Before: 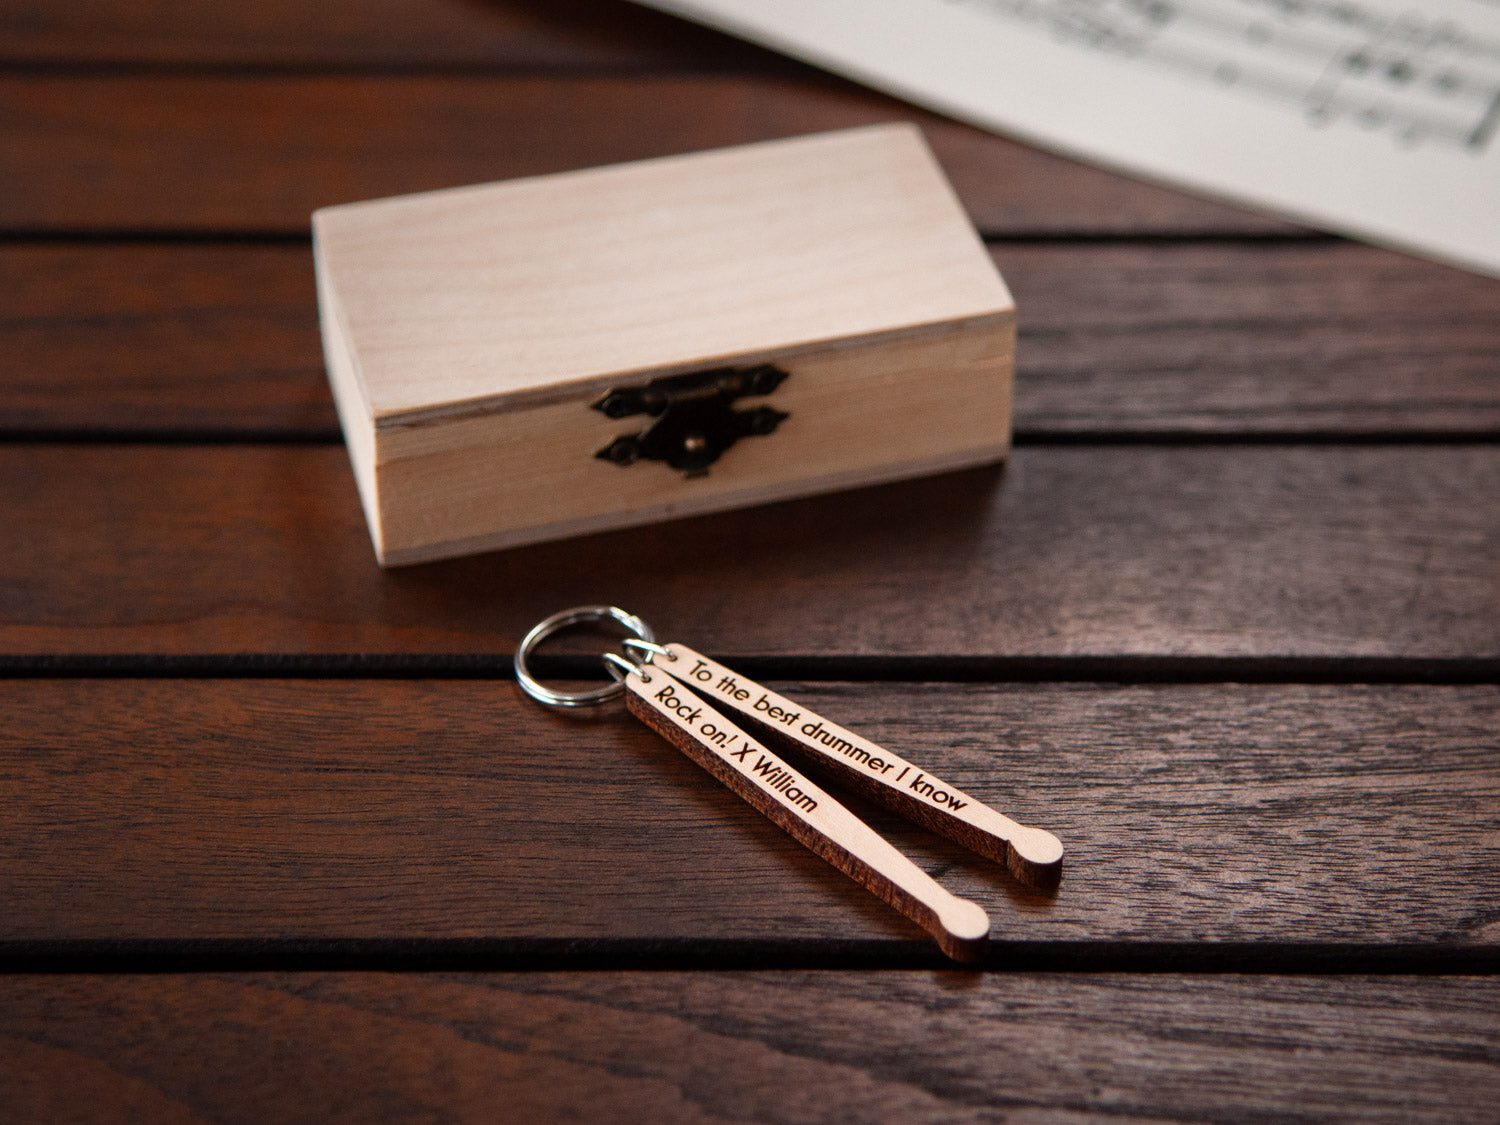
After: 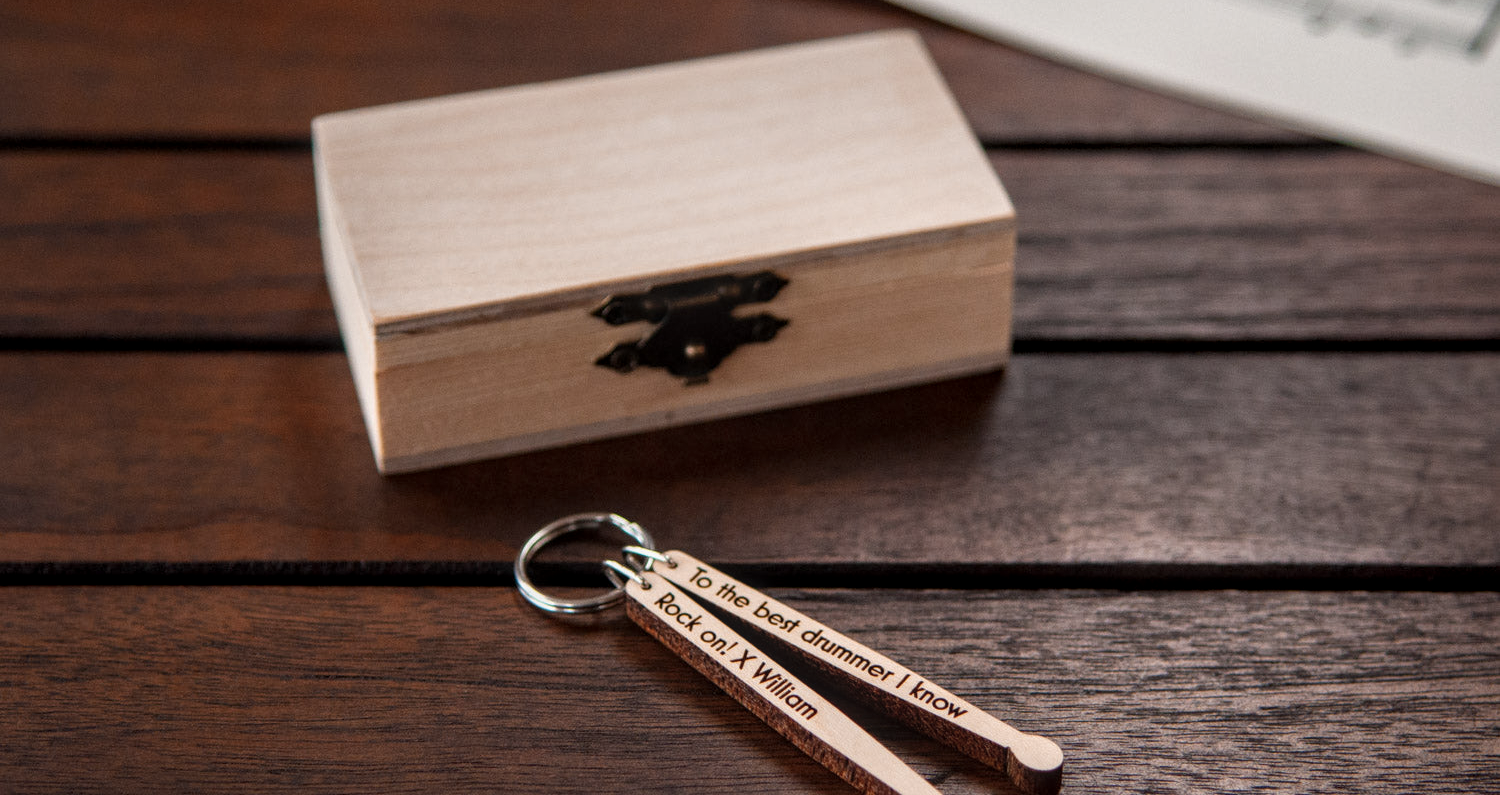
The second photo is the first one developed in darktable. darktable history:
local contrast: on, module defaults
color zones: curves: ch1 [(0.077, 0.436) (0.25, 0.5) (0.75, 0.5)]
crop and rotate: top 8.293%, bottom 20.996%
